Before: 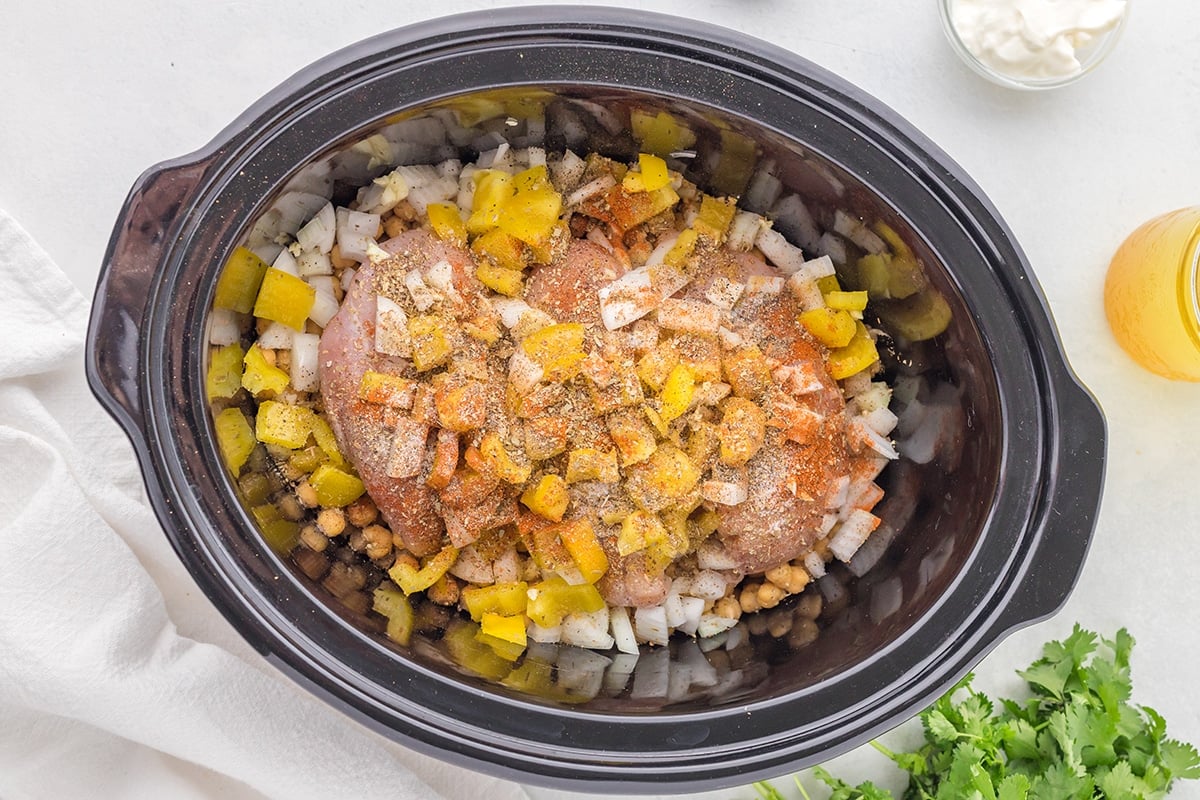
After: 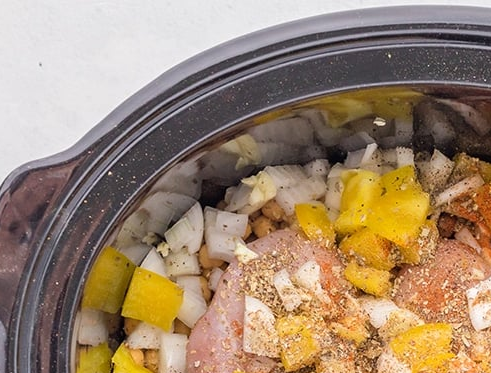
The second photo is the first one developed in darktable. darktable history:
crop and rotate: left 11.006%, top 0.061%, right 48.07%, bottom 53.287%
